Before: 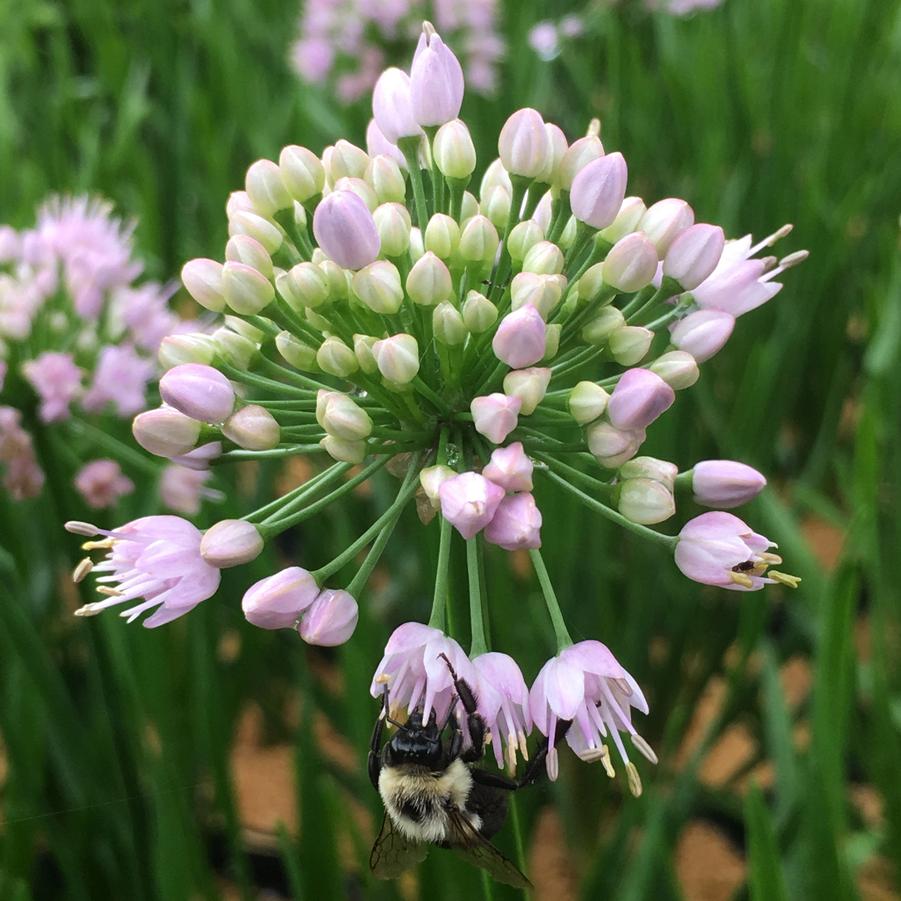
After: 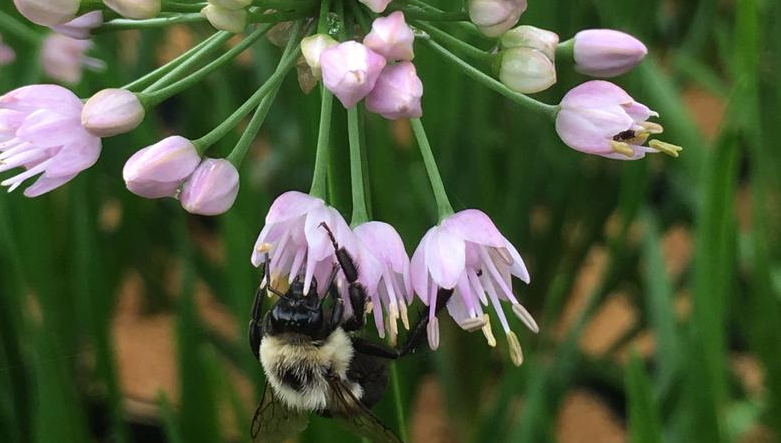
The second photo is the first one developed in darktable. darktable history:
crop and rotate: left 13.231%, top 47.898%, bottom 2.887%
tone equalizer: on, module defaults
